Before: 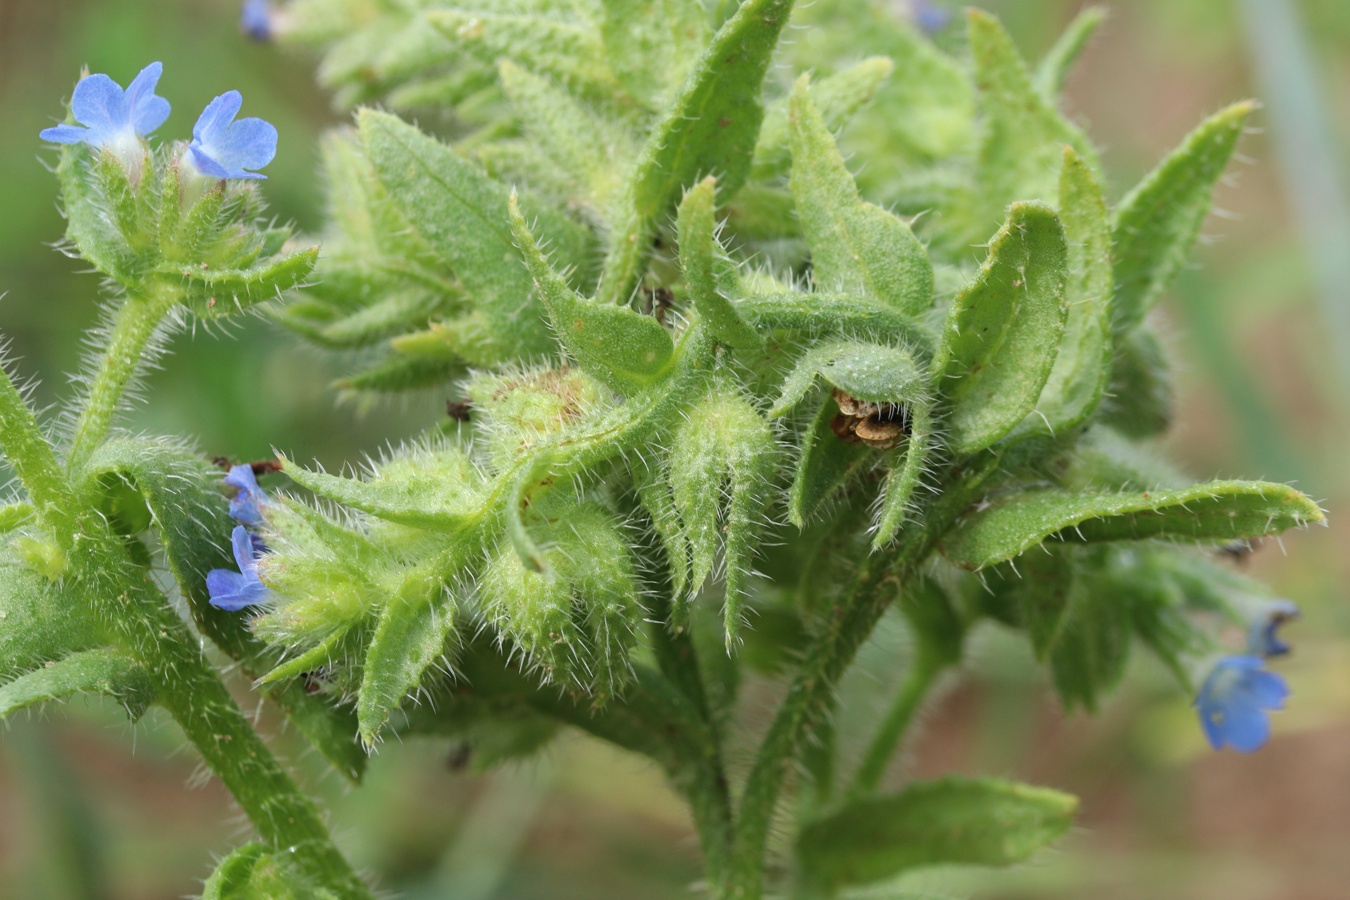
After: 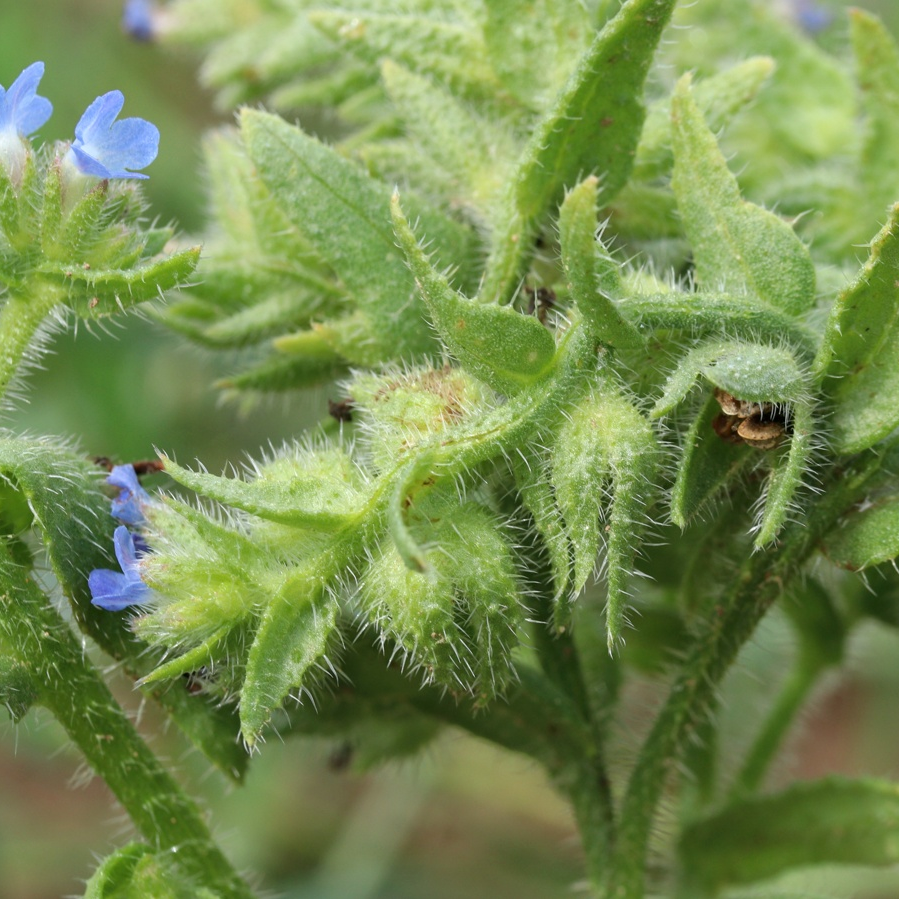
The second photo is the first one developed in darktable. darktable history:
crop and rotate: left 8.786%, right 24.548%
contrast equalizer: octaves 7, y [[0.6 ×6], [0.55 ×6], [0 ×6], [0 ×6], [0 ×6]], mix 0.15
